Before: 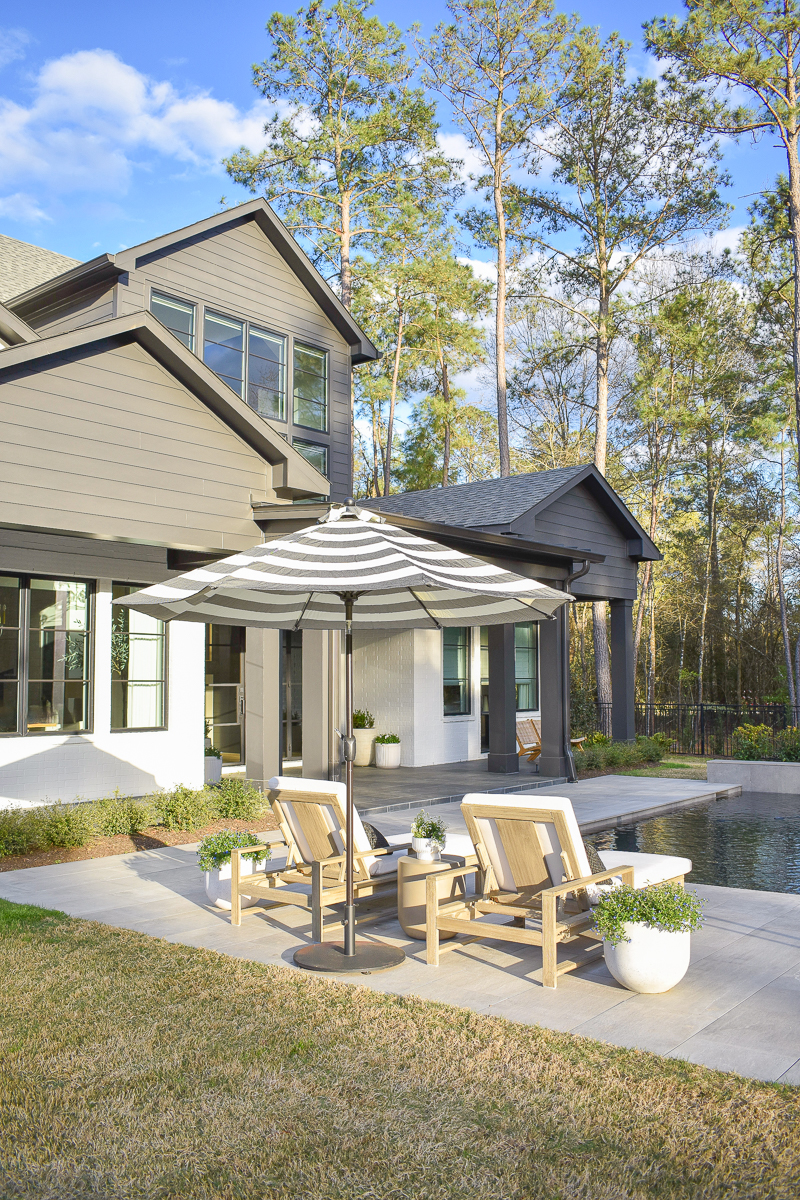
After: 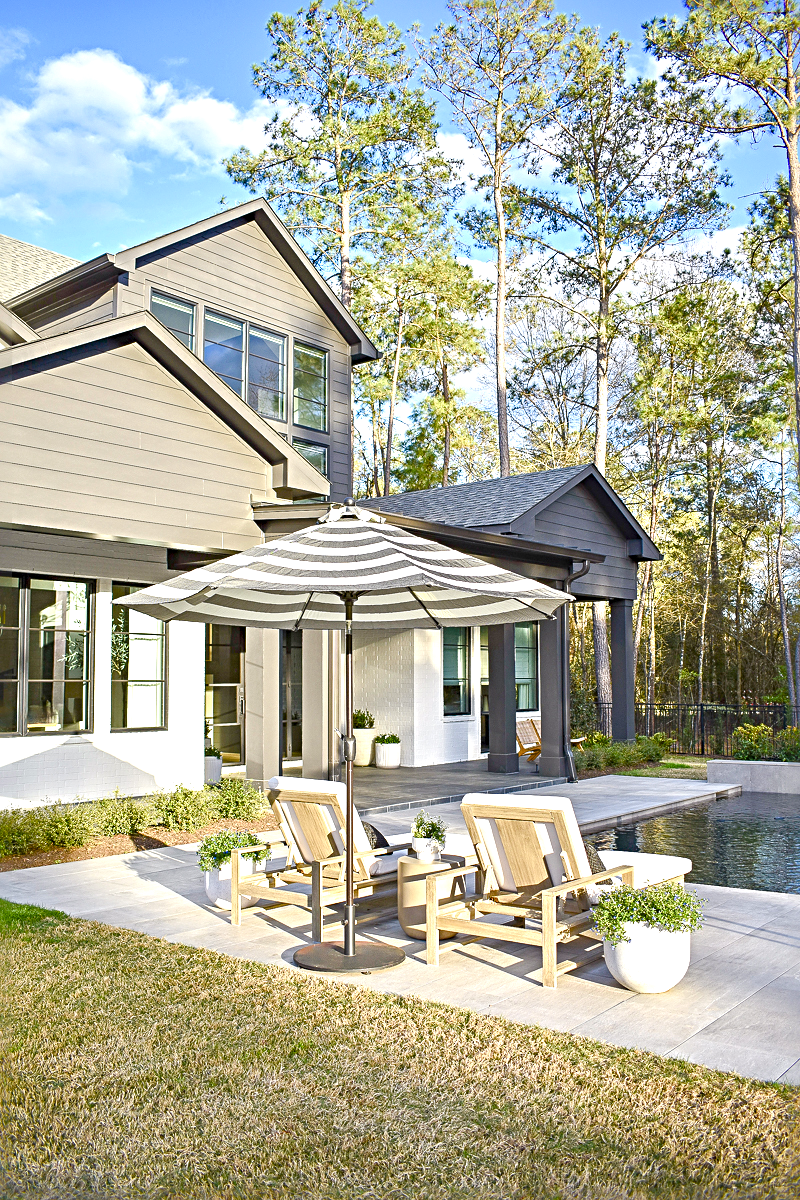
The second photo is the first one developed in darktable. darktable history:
color balance rgb: perceptual saturation grading › global saturation 25%, perceptual saturation grading › highlights -50%, perceptual saturation grading › shadows 30%, perceptual brilliance grading › global brilliance 12%, global vibrance 20%
sharpen: radius 4.883
